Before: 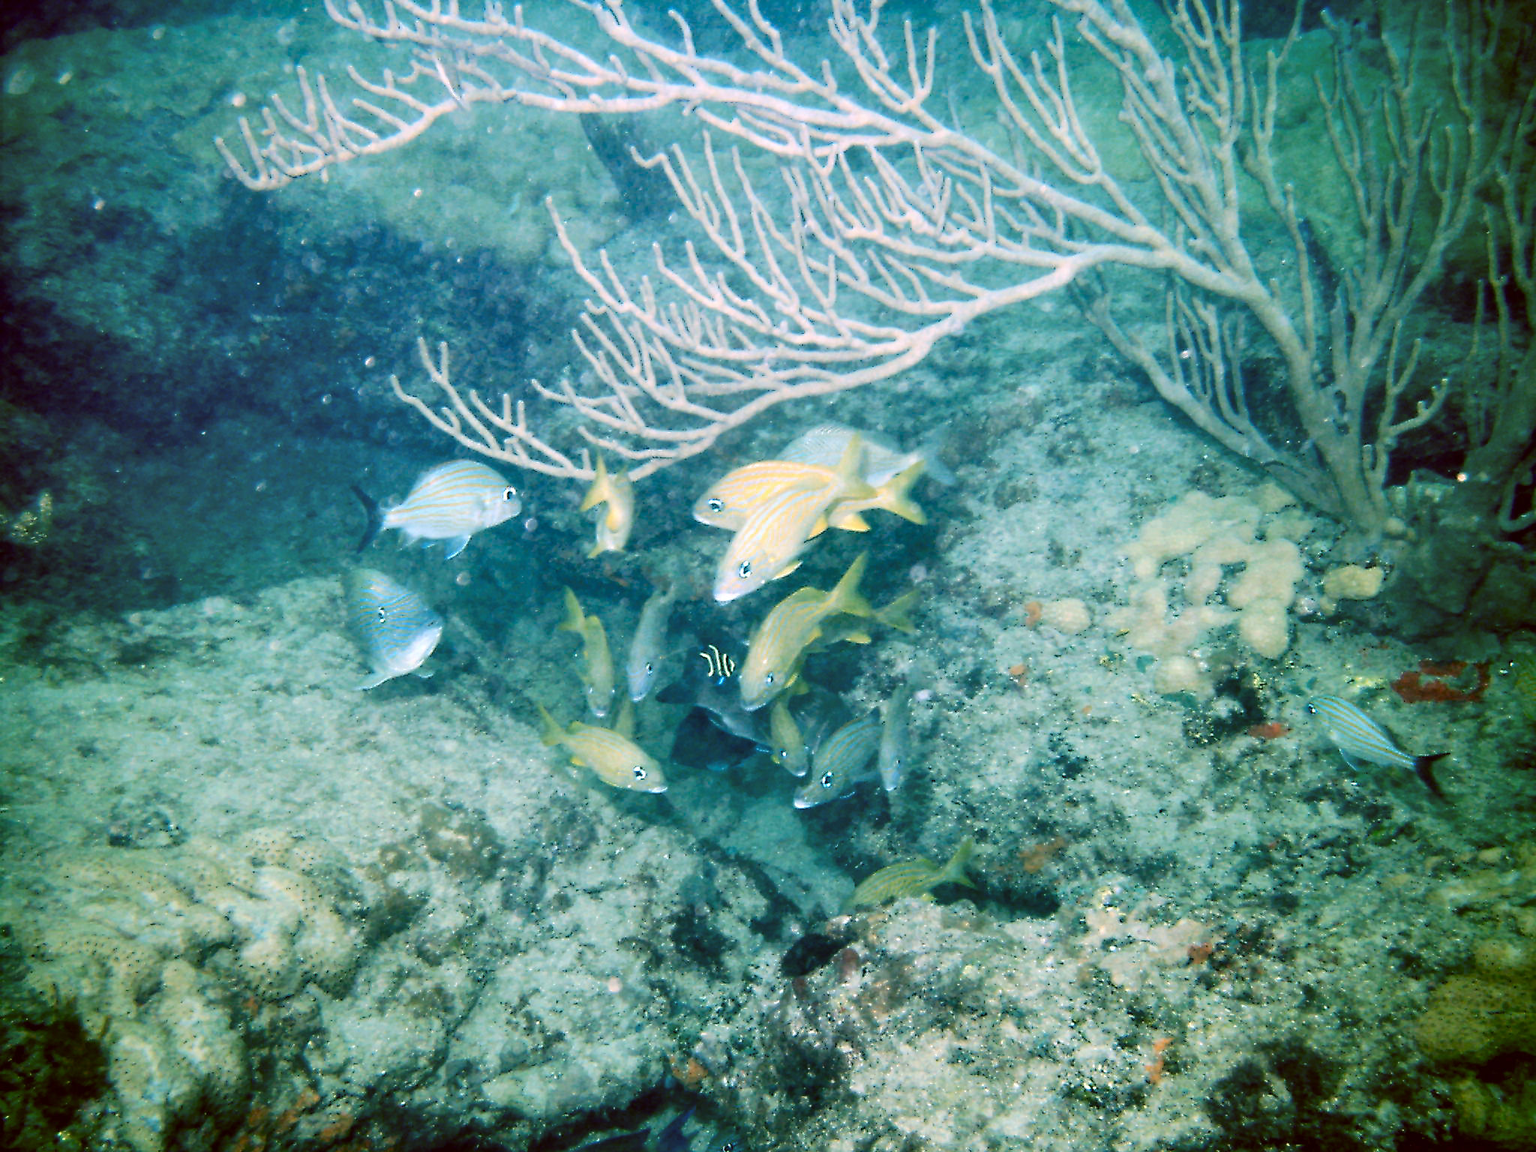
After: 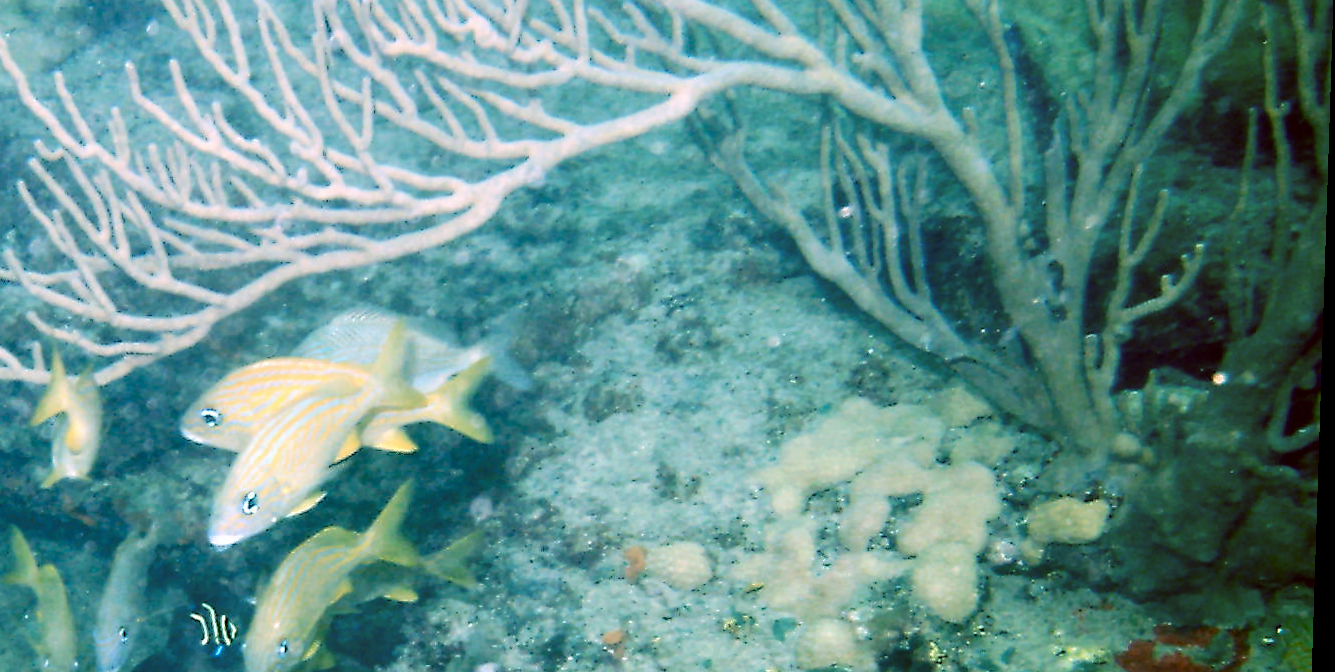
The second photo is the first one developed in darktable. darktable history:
rotate and perspective: lens shift (vertical) 0.048, lens shift (horizontal) -0.024, automatic cropping off
crop: left 36.005%, top 18.293%, right 0.31%, bottom 38.444%
